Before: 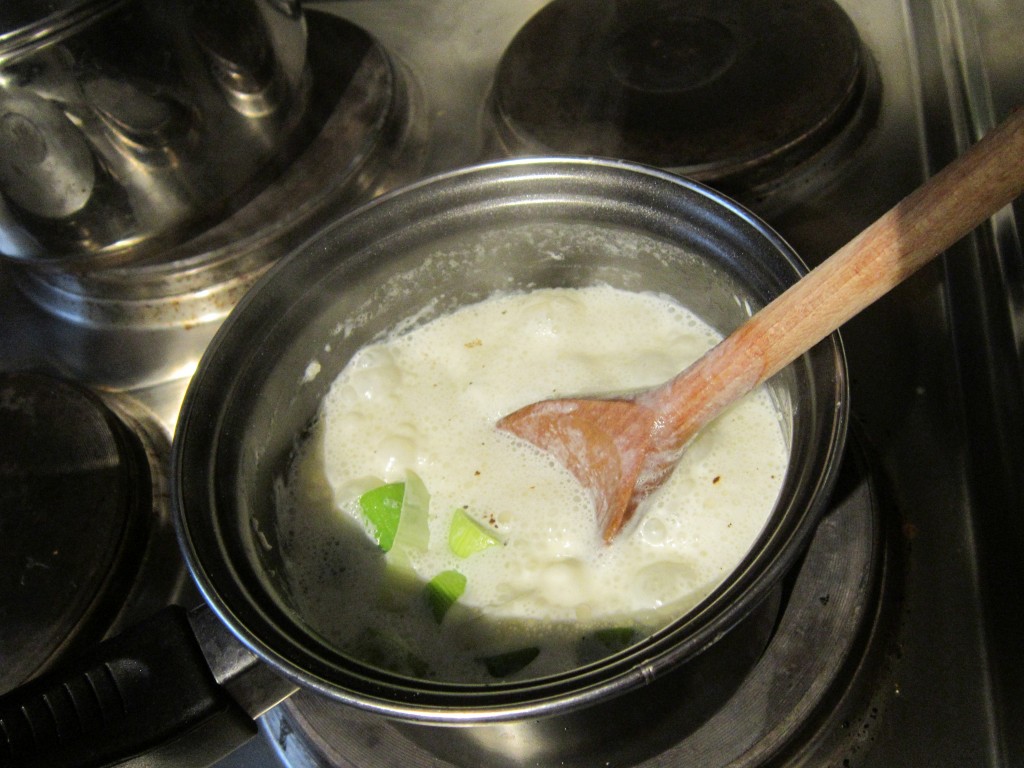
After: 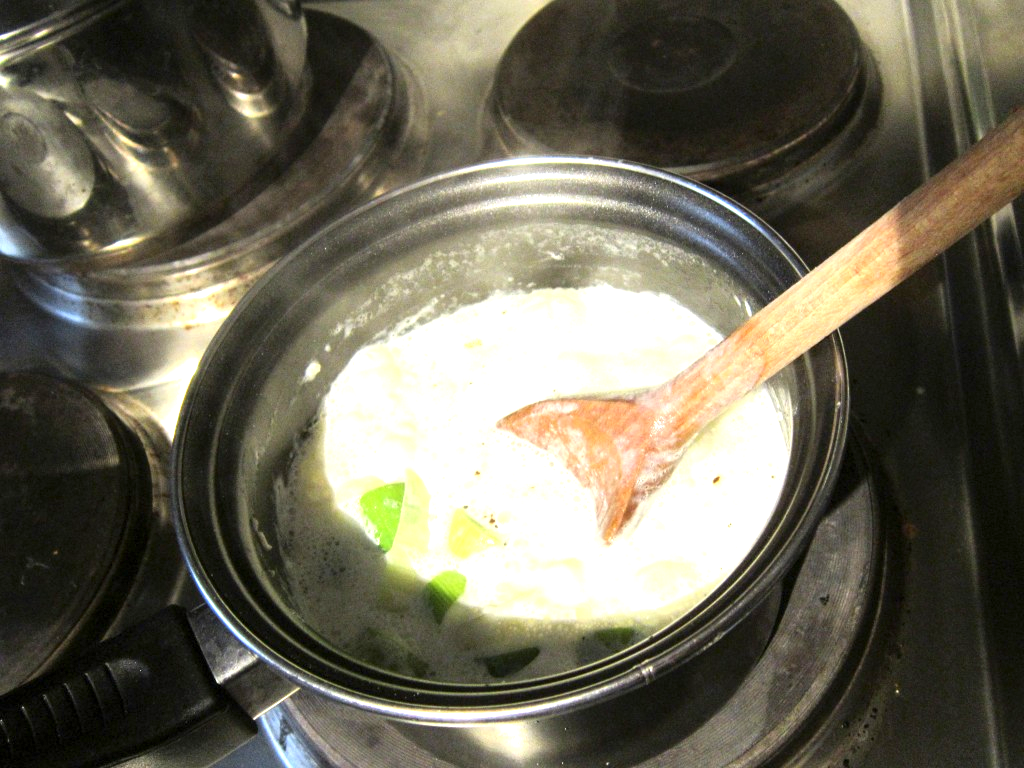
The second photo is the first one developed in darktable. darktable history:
exposure: exposure 1.137 EV, compensate highlight preservation false
